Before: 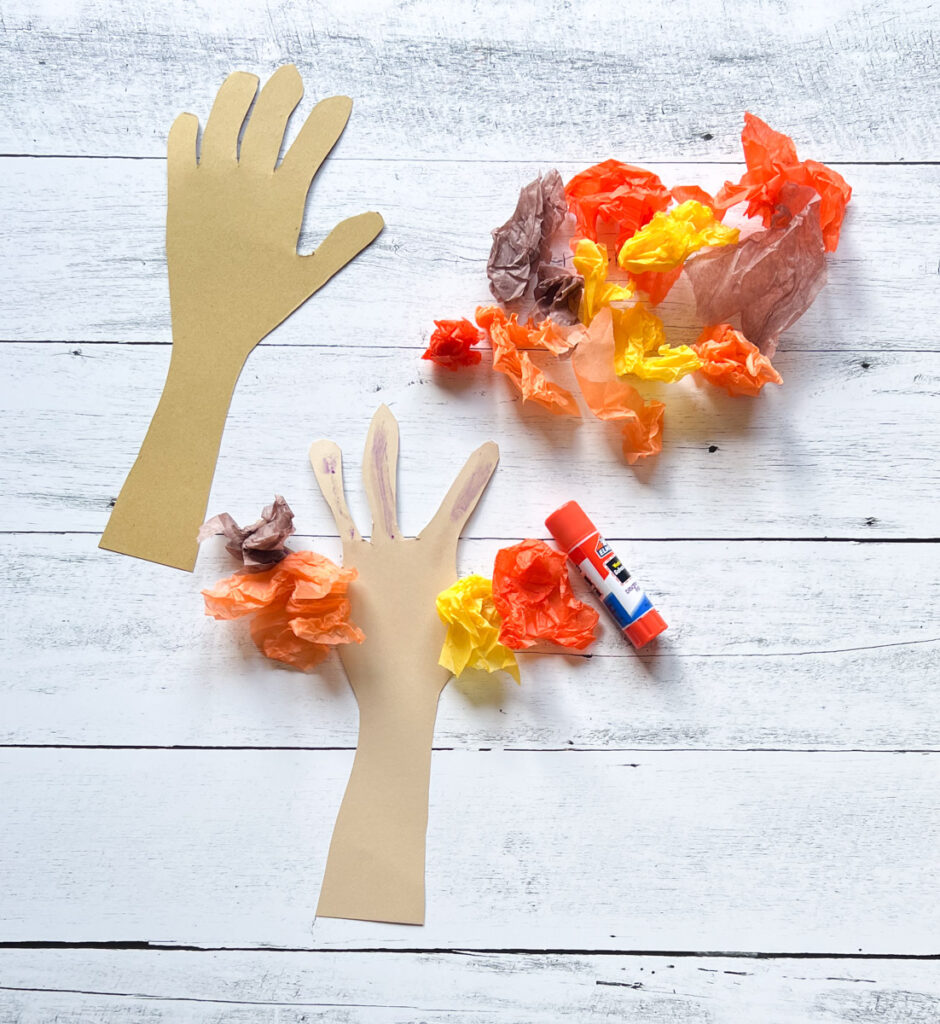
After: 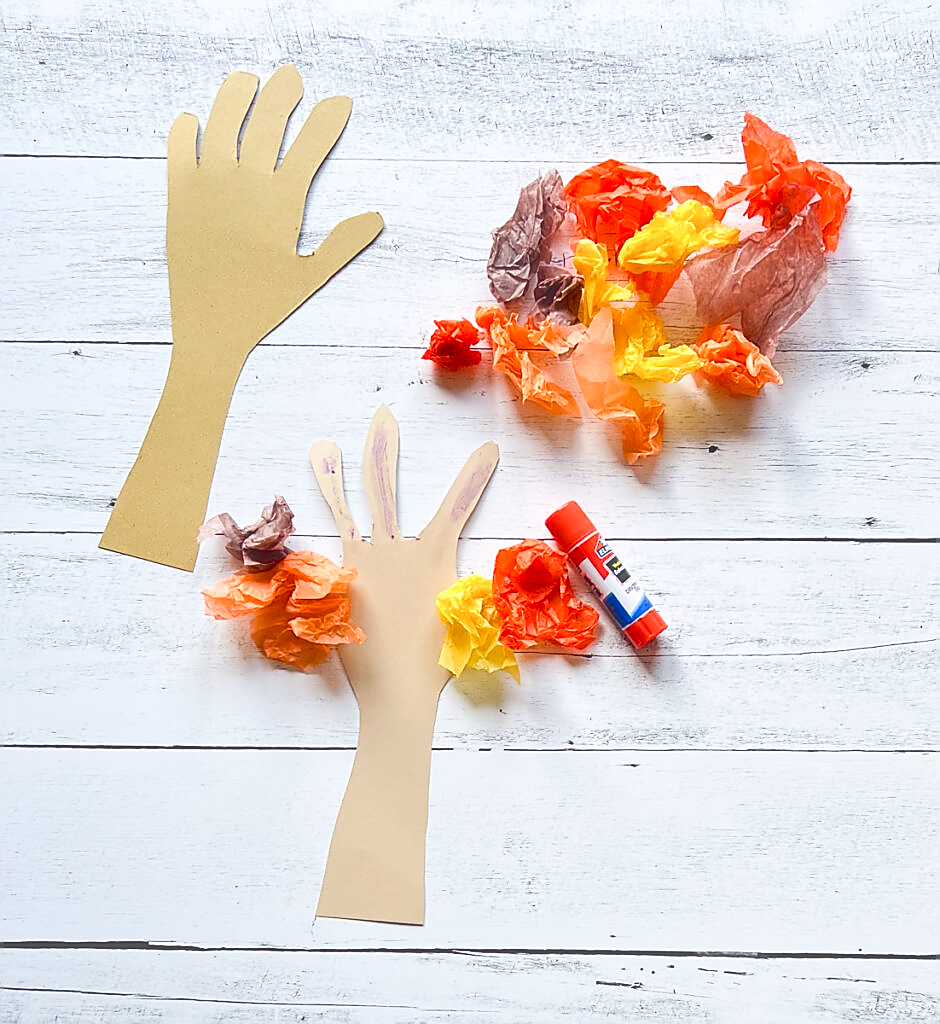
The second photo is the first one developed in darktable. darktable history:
haze removal: strength -0.1, adaptive false
tone curve: curves: ch0 [(0, 0.129) (0.187, 0.207) (0.729, 0.789) (1, 1)], color space Lab, linked channels, preserve colors none
color balance rgb: perceptual saturation grading › global saturation 20%, perceptual saturation grading › highlights -25%, perceptual saturation grading › shadows 50%
sharpen: radius 1.4, amount 1.25, threshold 0.7
